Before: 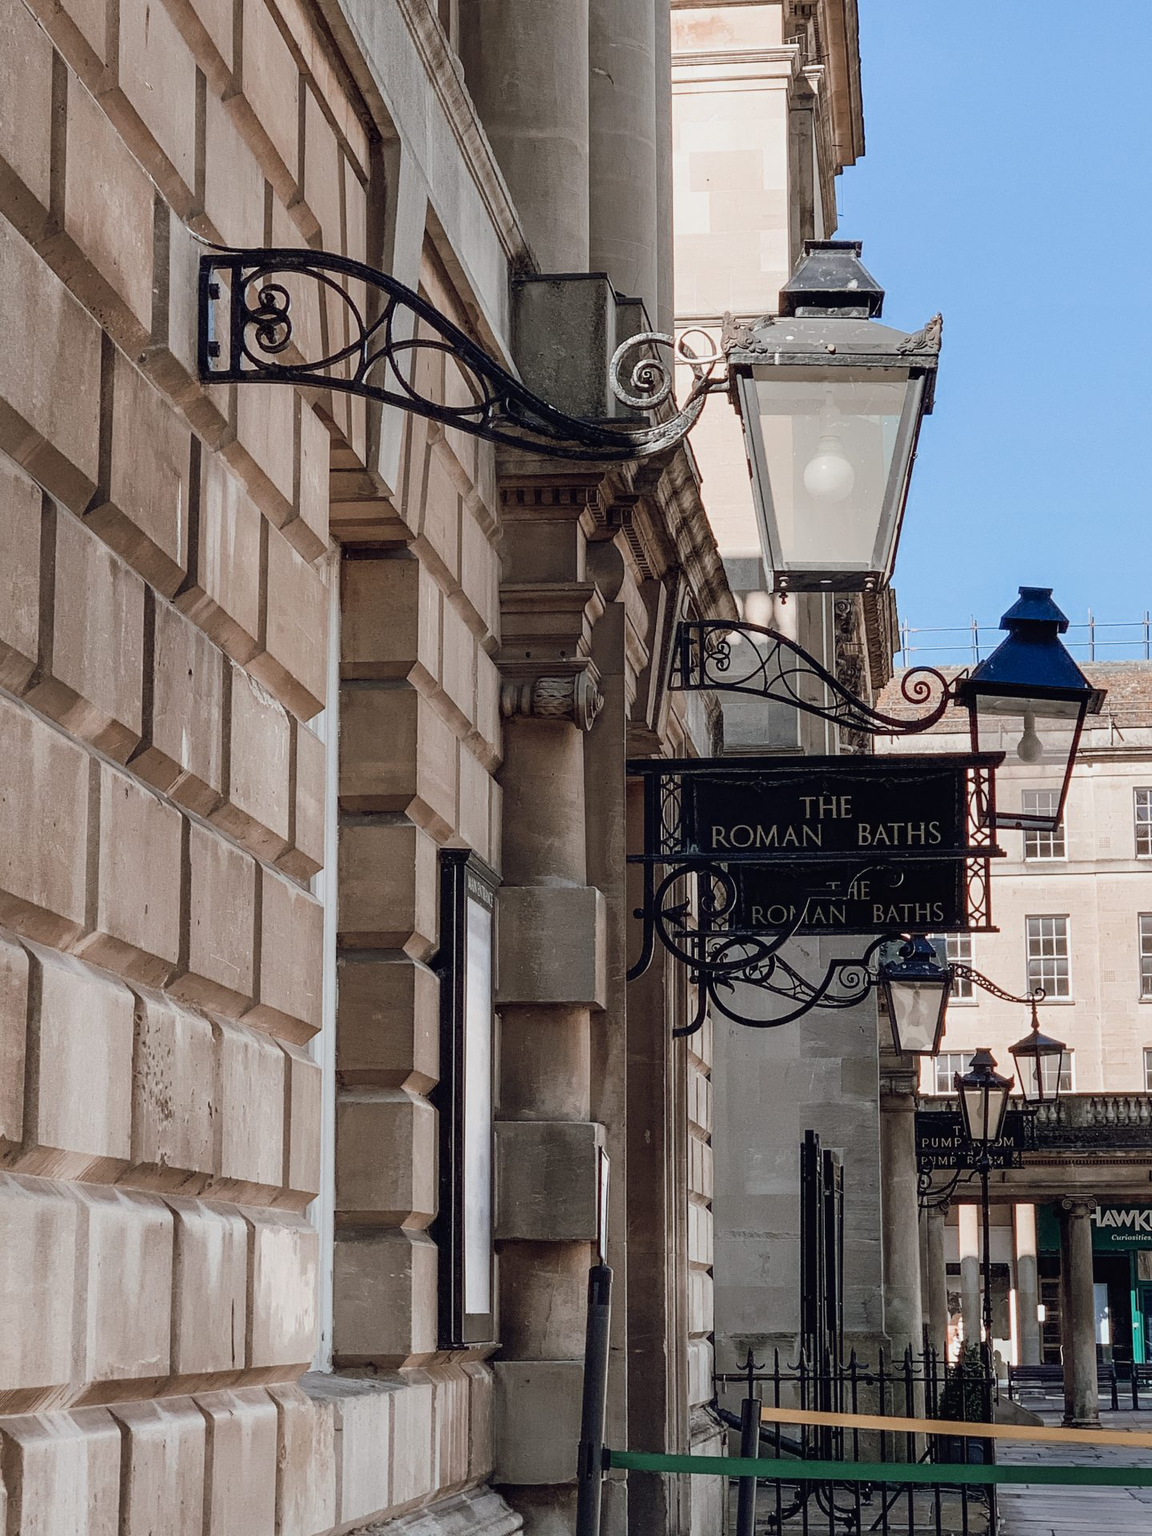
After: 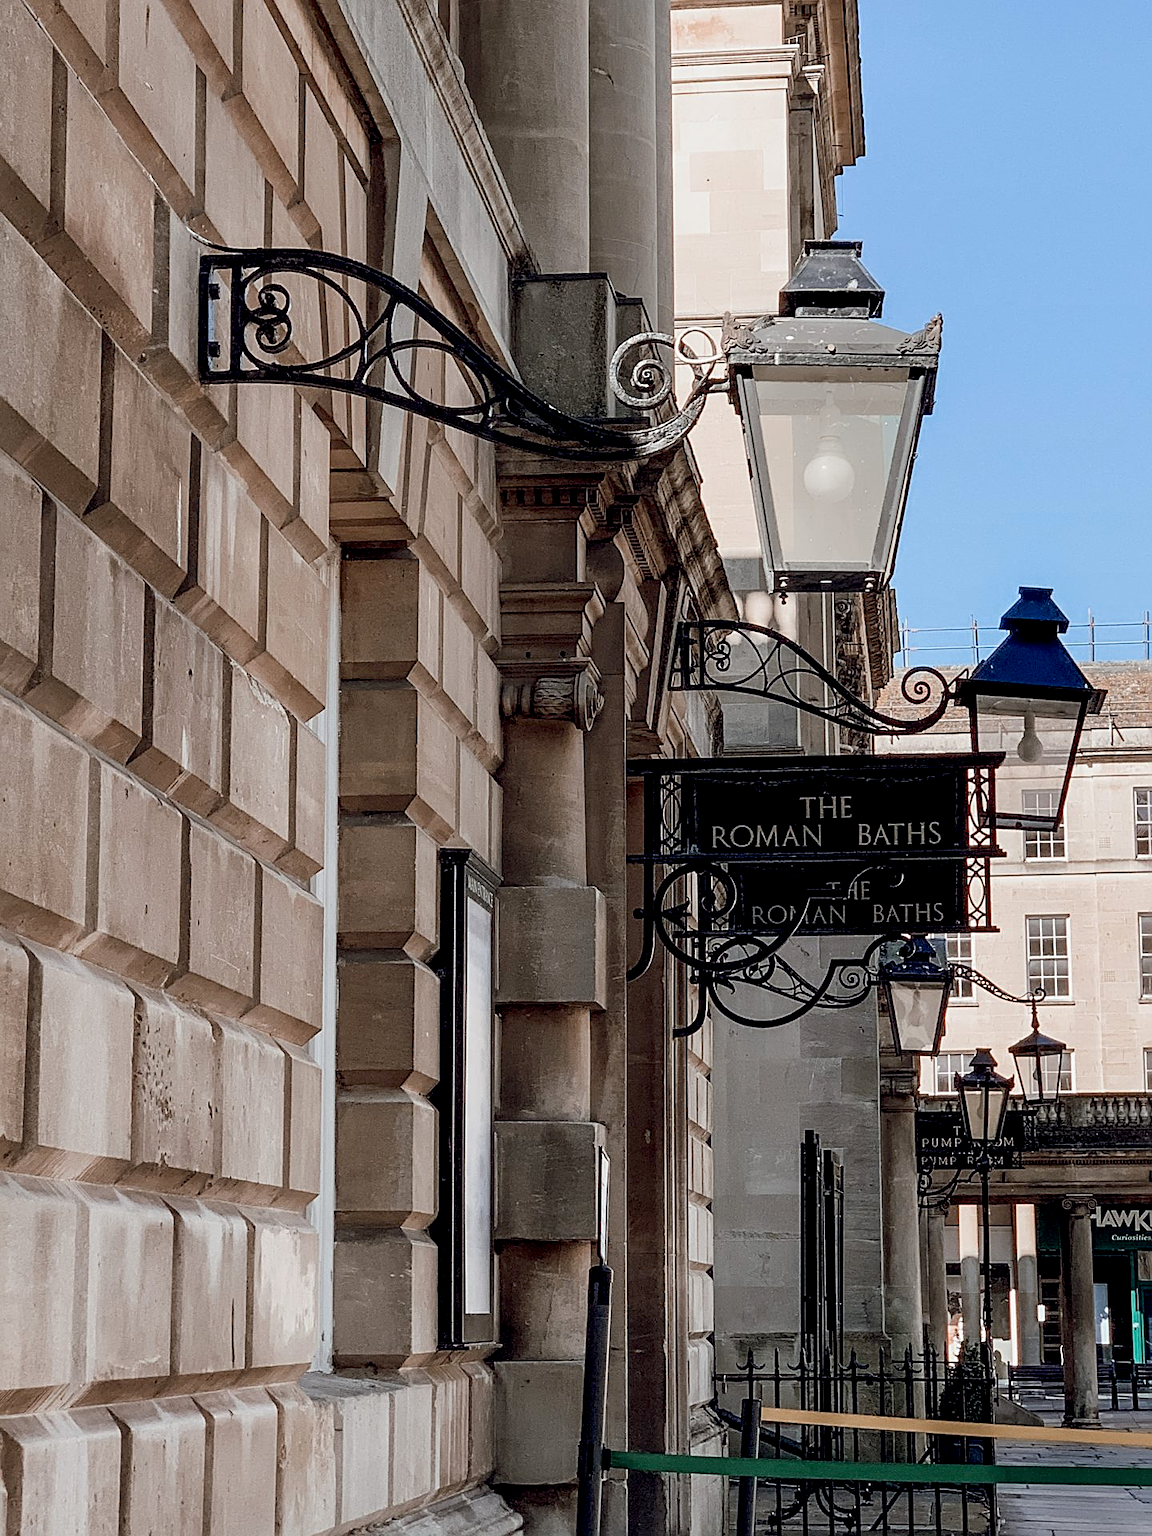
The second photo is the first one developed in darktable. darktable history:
sharpen: on, module defaults
exposure: black level correction 0.009, exposure 0.014 EV, compensate highlight preservation false
